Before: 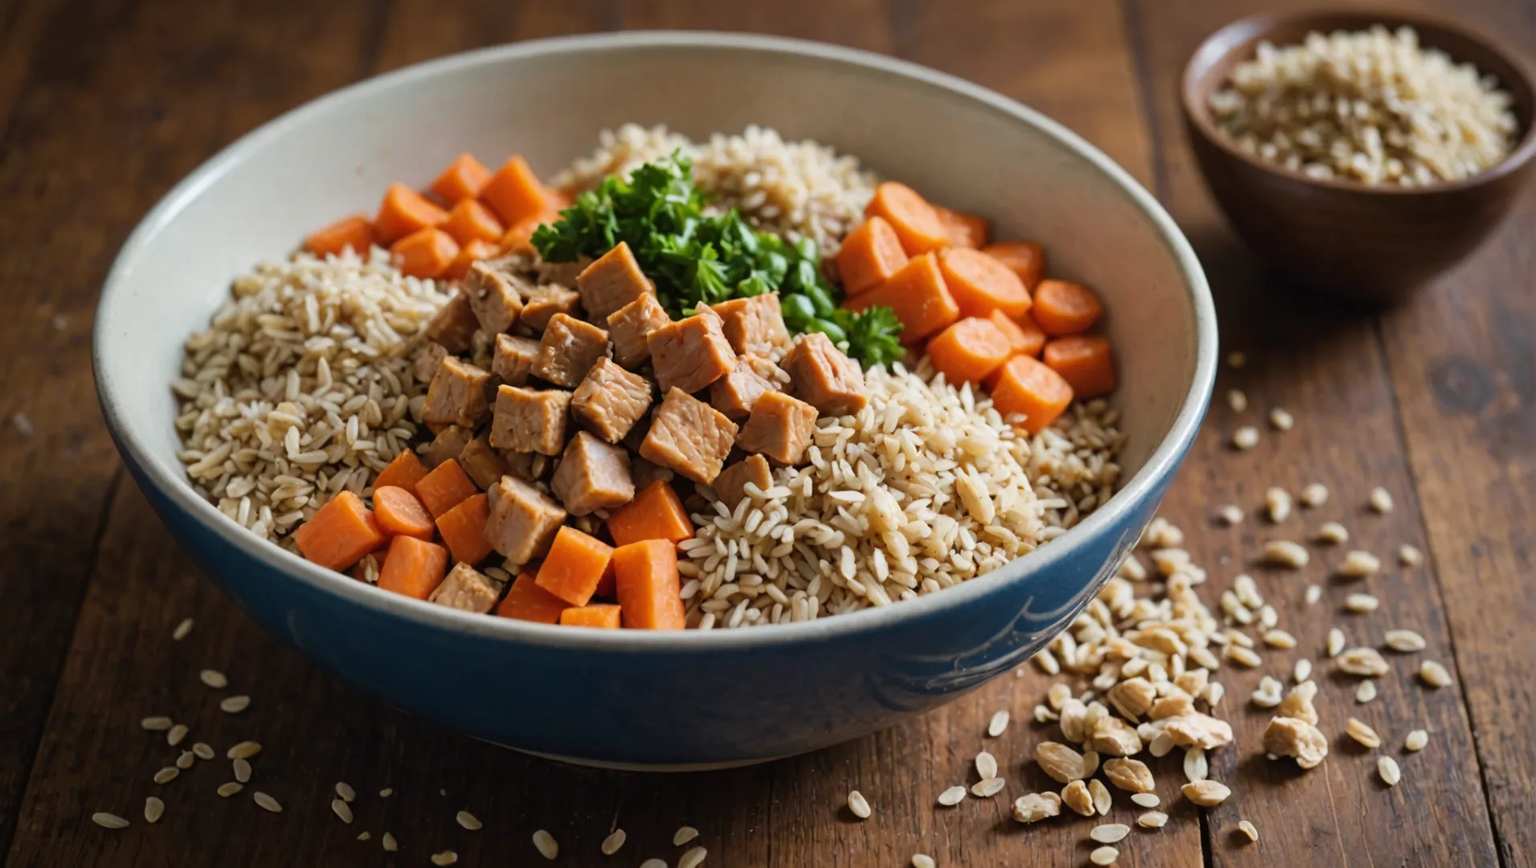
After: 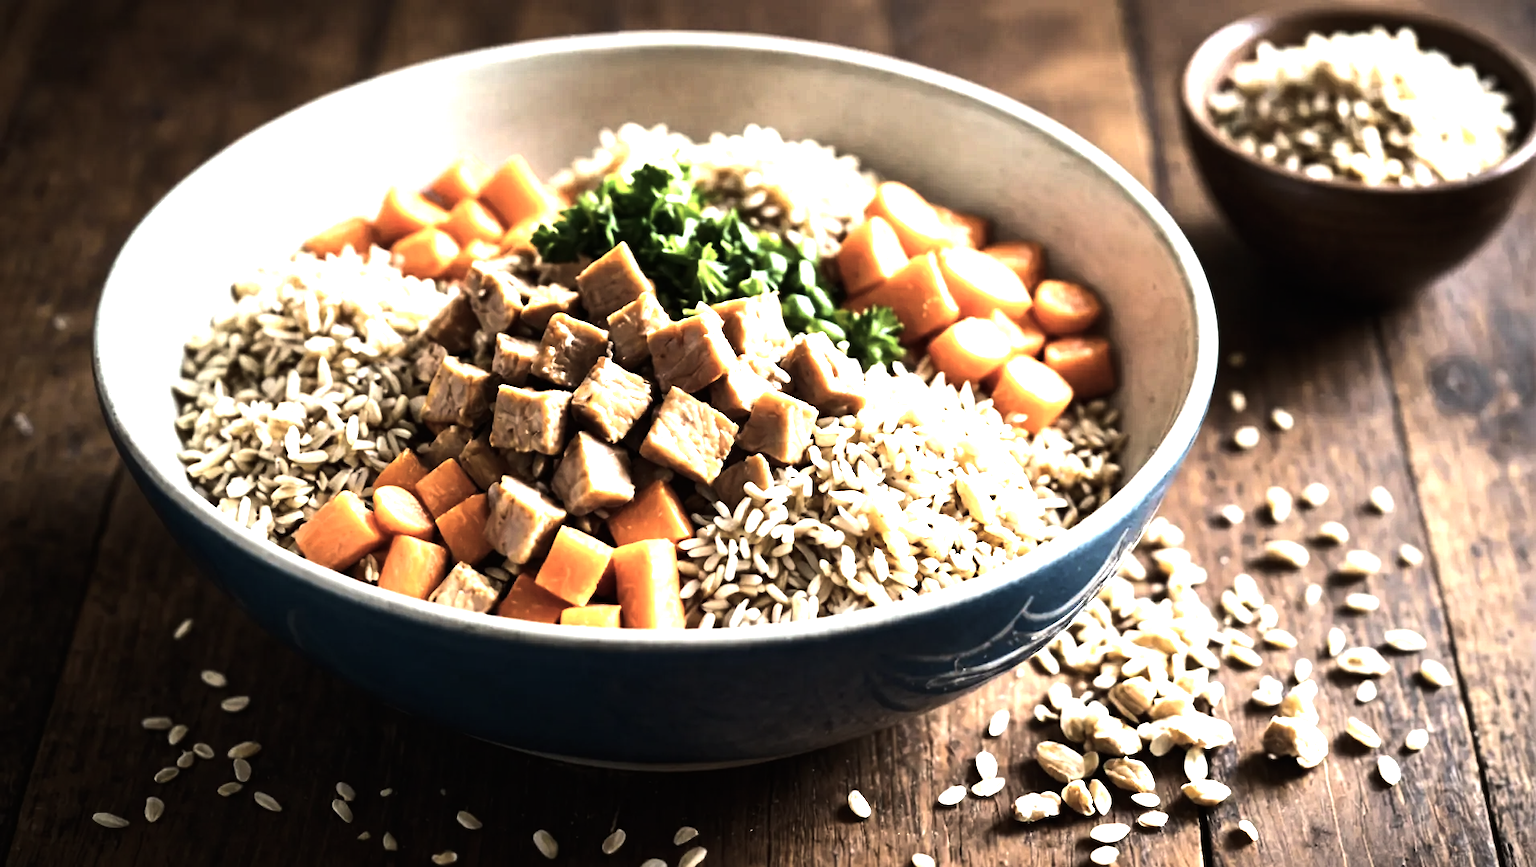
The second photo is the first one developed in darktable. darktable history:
exposure: exposure 0.601 EV, compensate highlight preservation false
color balance rgb: perceptual saturation grading › global saturation 0.638%, perceptual brilliance grading › global brilliance 14.873%, perceptual brilliance grading › shadows -34.712%
tone equalizer: -8 EV -1.09 EV, -7 EV -0.982 EV, -6 EV -0.849 EV, -5 EV -0.593 EV, -3 EV 0.548 EV, -2 EV 0.844 EV, -1 EV 1.01 EV, +0 EV 1.07 EV, edges refinement/feathering 500, mask exposure compensation -1.57 EV, preserve details no
contrast brightness saturation: contrast 0.061, brightness -0.013, saturation -0.249
